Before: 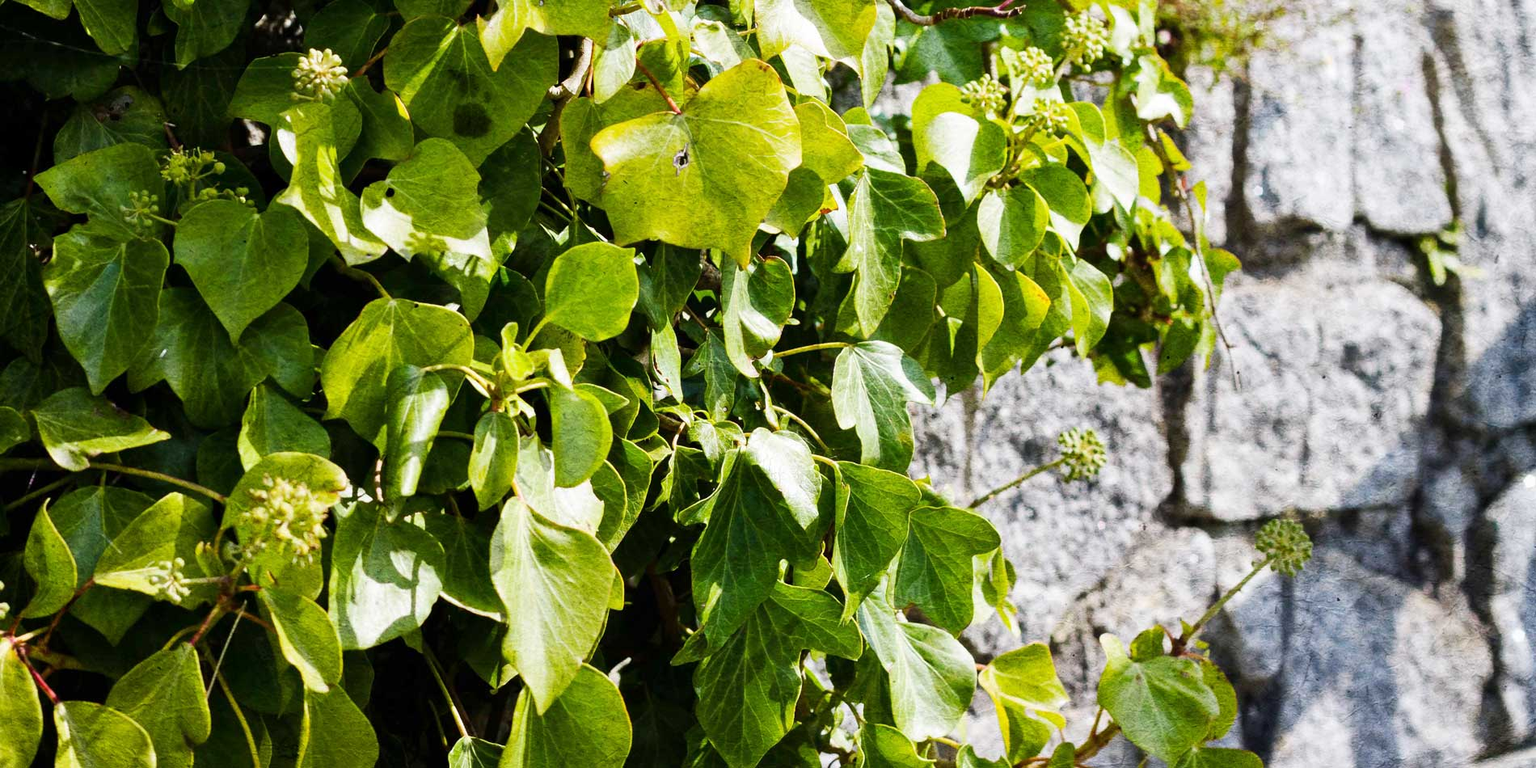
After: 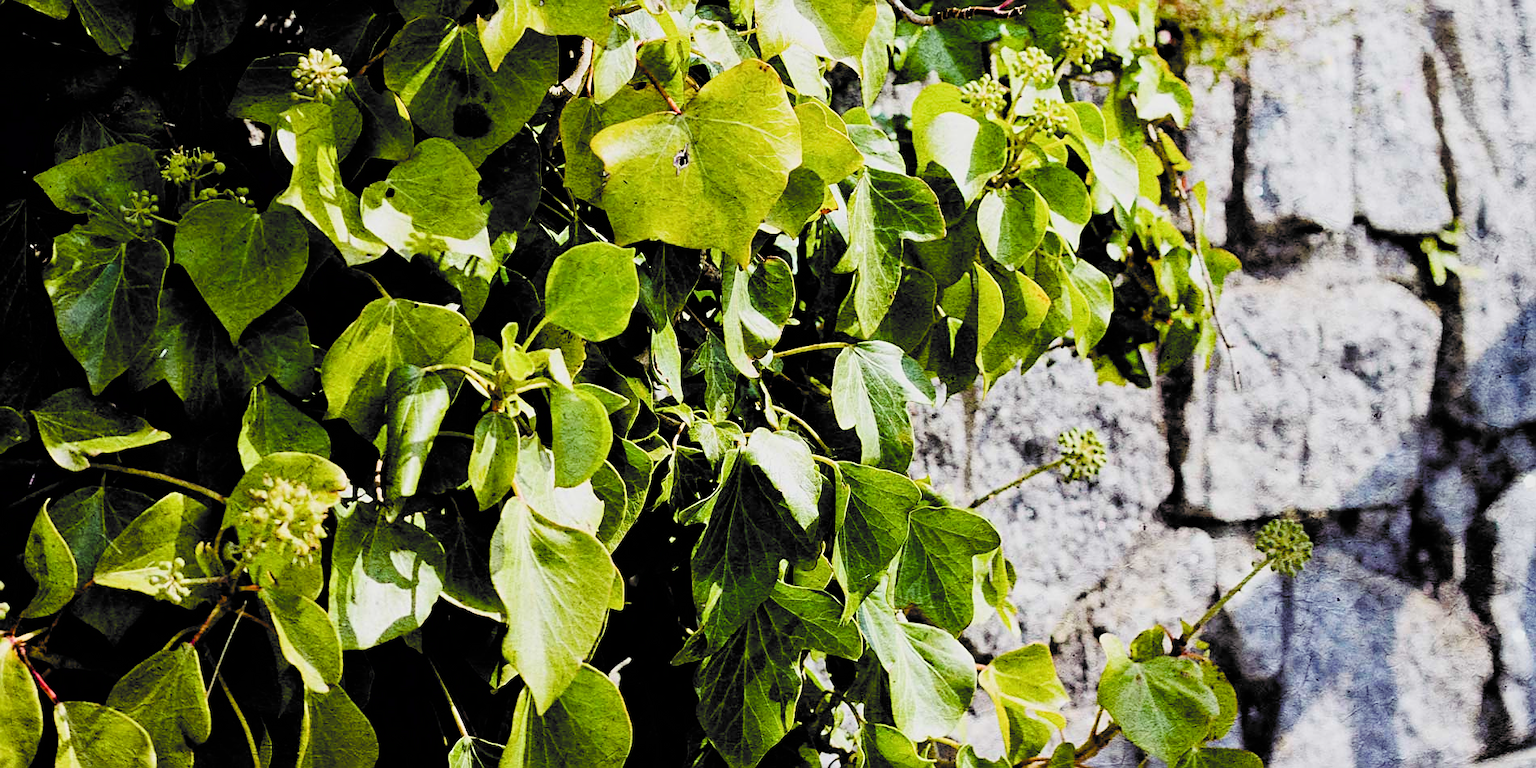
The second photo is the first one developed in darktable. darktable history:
sharpen: on, module defaults
color balance rgb: shadows lift › luminance 0.408%, shadows lift › chroma 6.707%, shadows lift › hue 297.29°, perceptual saturation grading › global saturation 20%, perceptual saturation grading › highlights -24.729%, perceptual saturation grading › shadows 49.384%
filmic rgb: black relative exposure -5.13 EV, white relative exposure 3.51 EV, hardness 3.18, contrast 1.297, highlights saturation mix -48.58%, color science v6 (2022)
